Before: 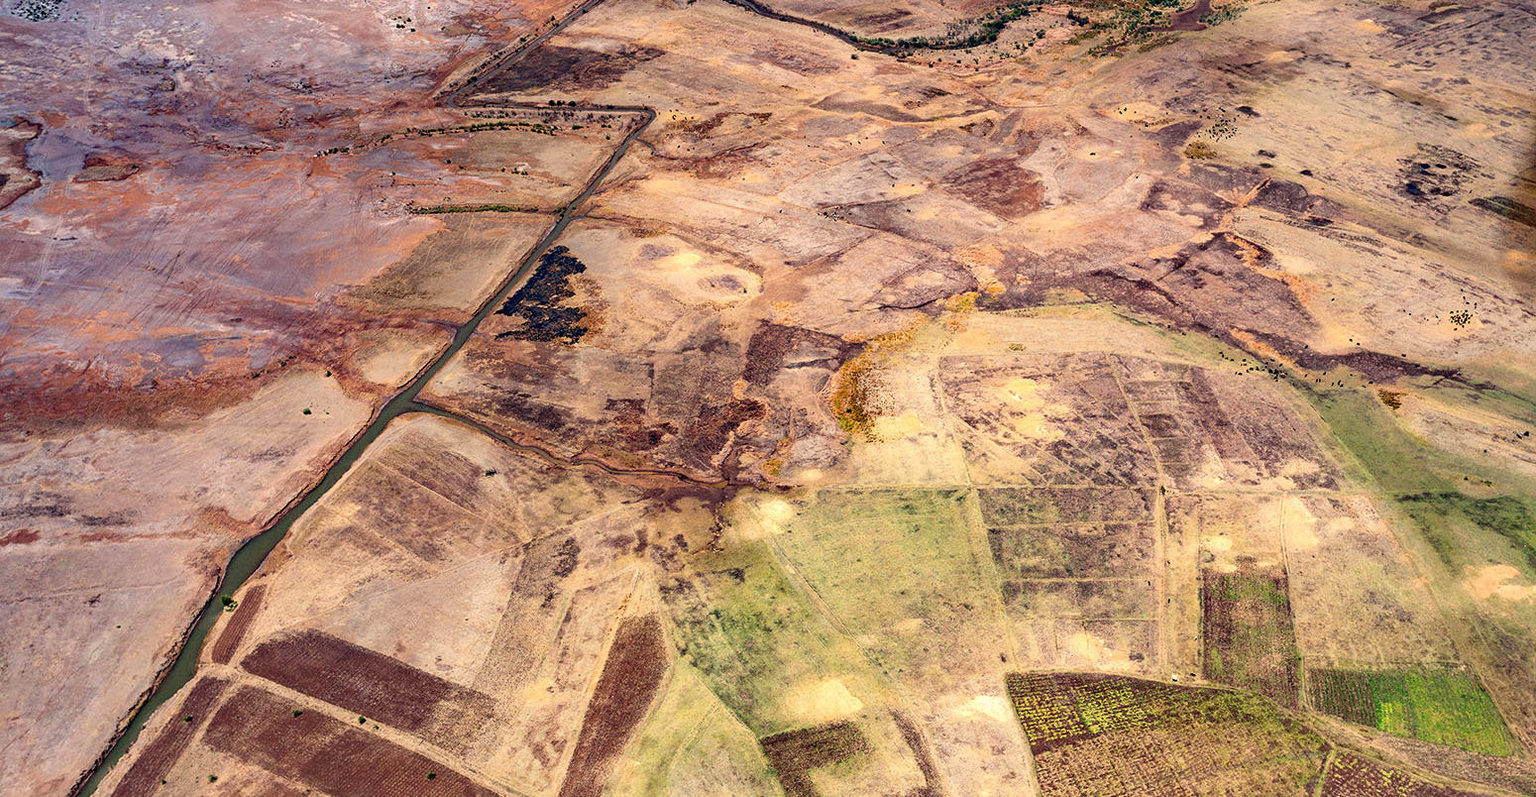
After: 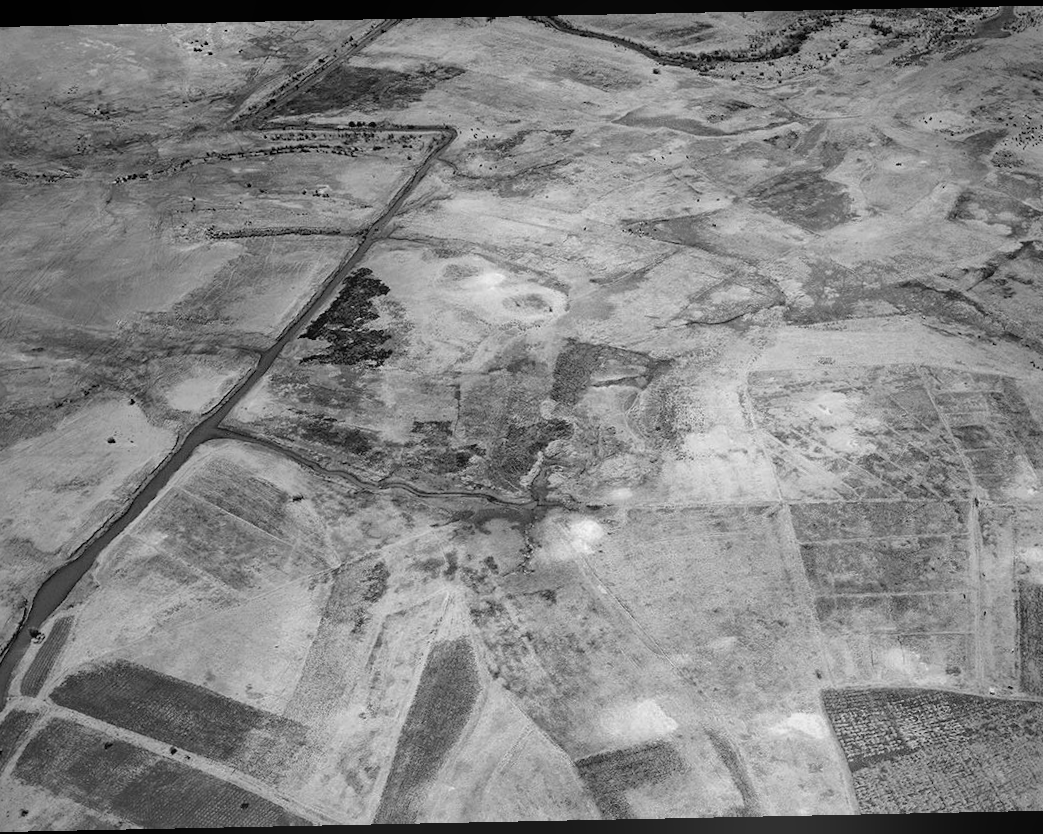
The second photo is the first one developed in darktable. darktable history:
shadows and highlights: shadows 40, highlights -60
color zones: curves: ch0 [(0.068, 0.464) (0.25, 0.5) (0.48, 0.508) (0.75, 0.536) (0.886, 0.476) (0.967, 0.456)]; ch1 [(0.066, 0.456) (0.25, 0.5) (0.616, 0.508) (0.746, 0.56) (0.934, 0.444)]
monochrome: on, module defaults
crop and rotate: left 13.342%, right 19.991%
vignetting: fall-off start 18.21%, fall-off radius 137.95%, brightness -0.207, center (-0.078, 0.066), width/height ratio 0.62, shape 0.59
rotate and perspective: rotation -1.17°, automatic cropping off
color balance rgb: global vibrance 10%
bloom: on, module defaults
